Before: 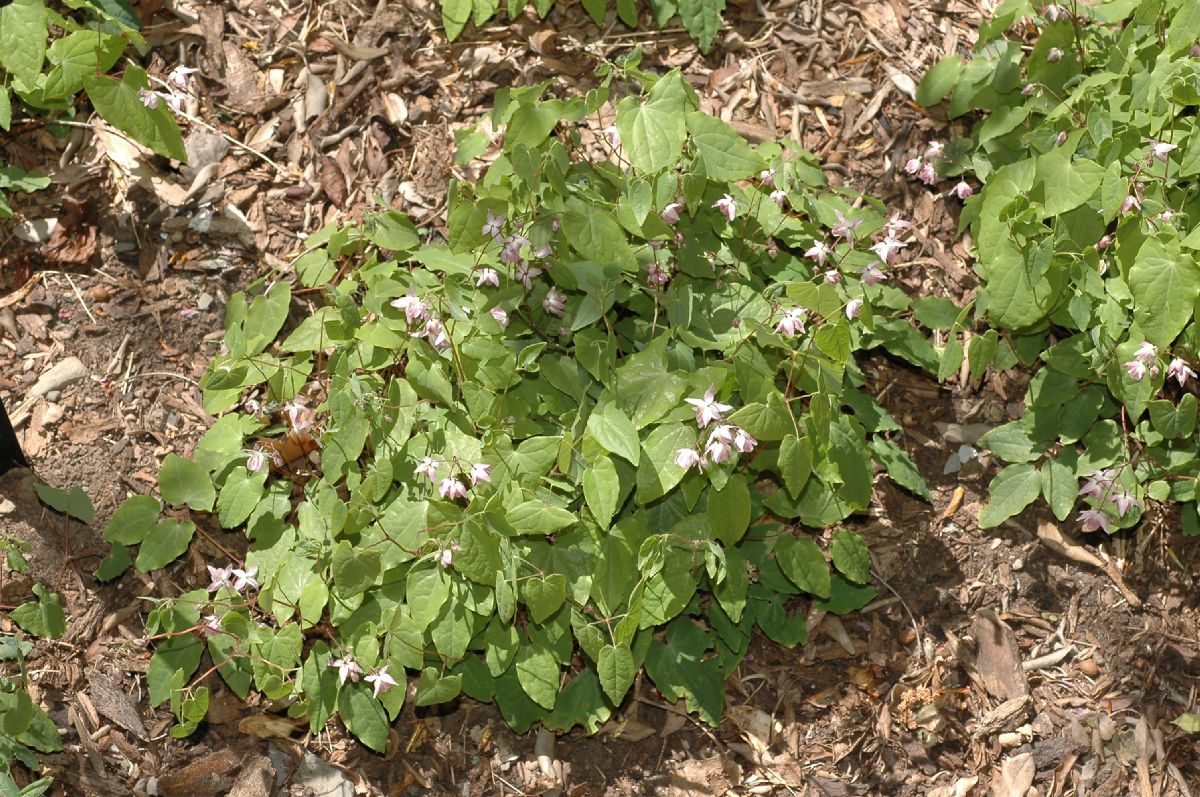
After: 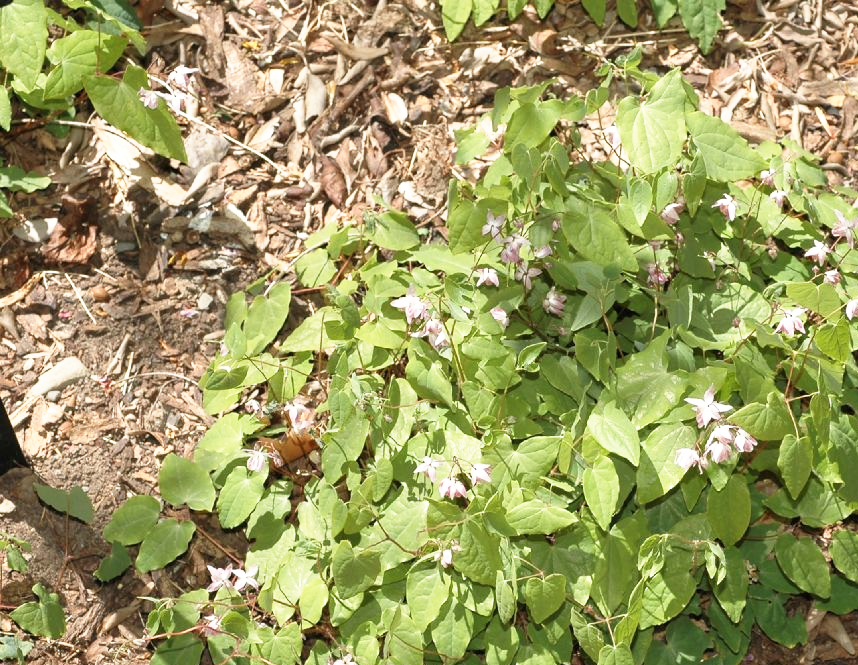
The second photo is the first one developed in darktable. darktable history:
crop: right 28.471%, bottom 16.462%
contrast brightness saturation: saturation -0.036
base curve: curves: ch0 [(0, 0) (0.557, 0.834) (1, 1)], preserve colors none
